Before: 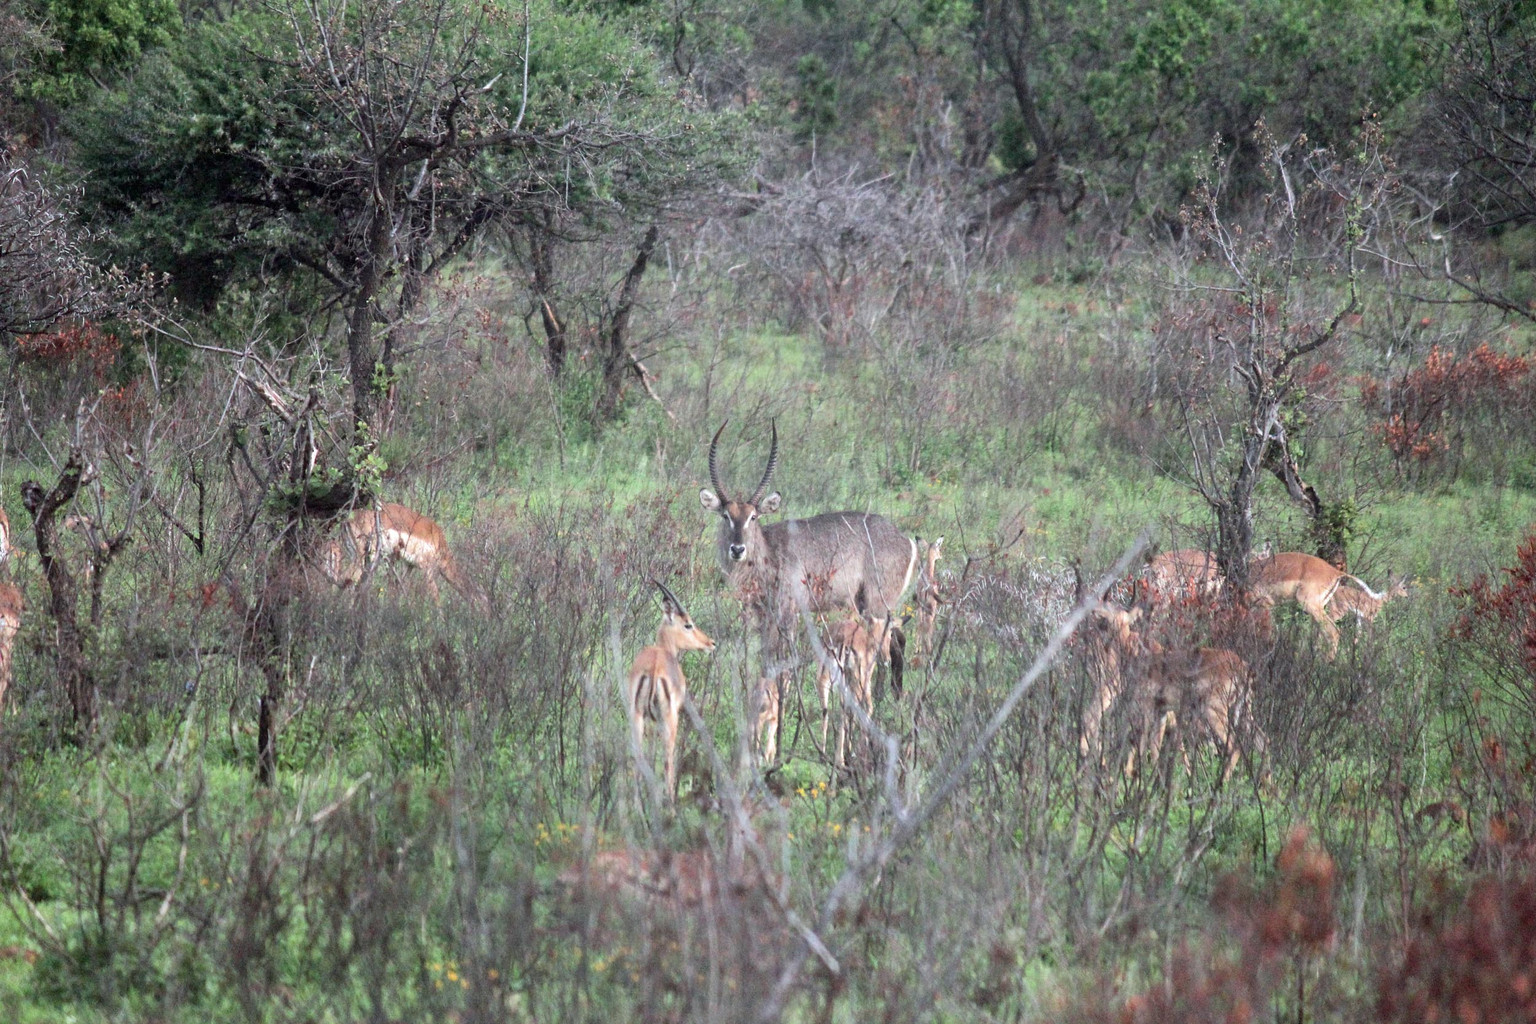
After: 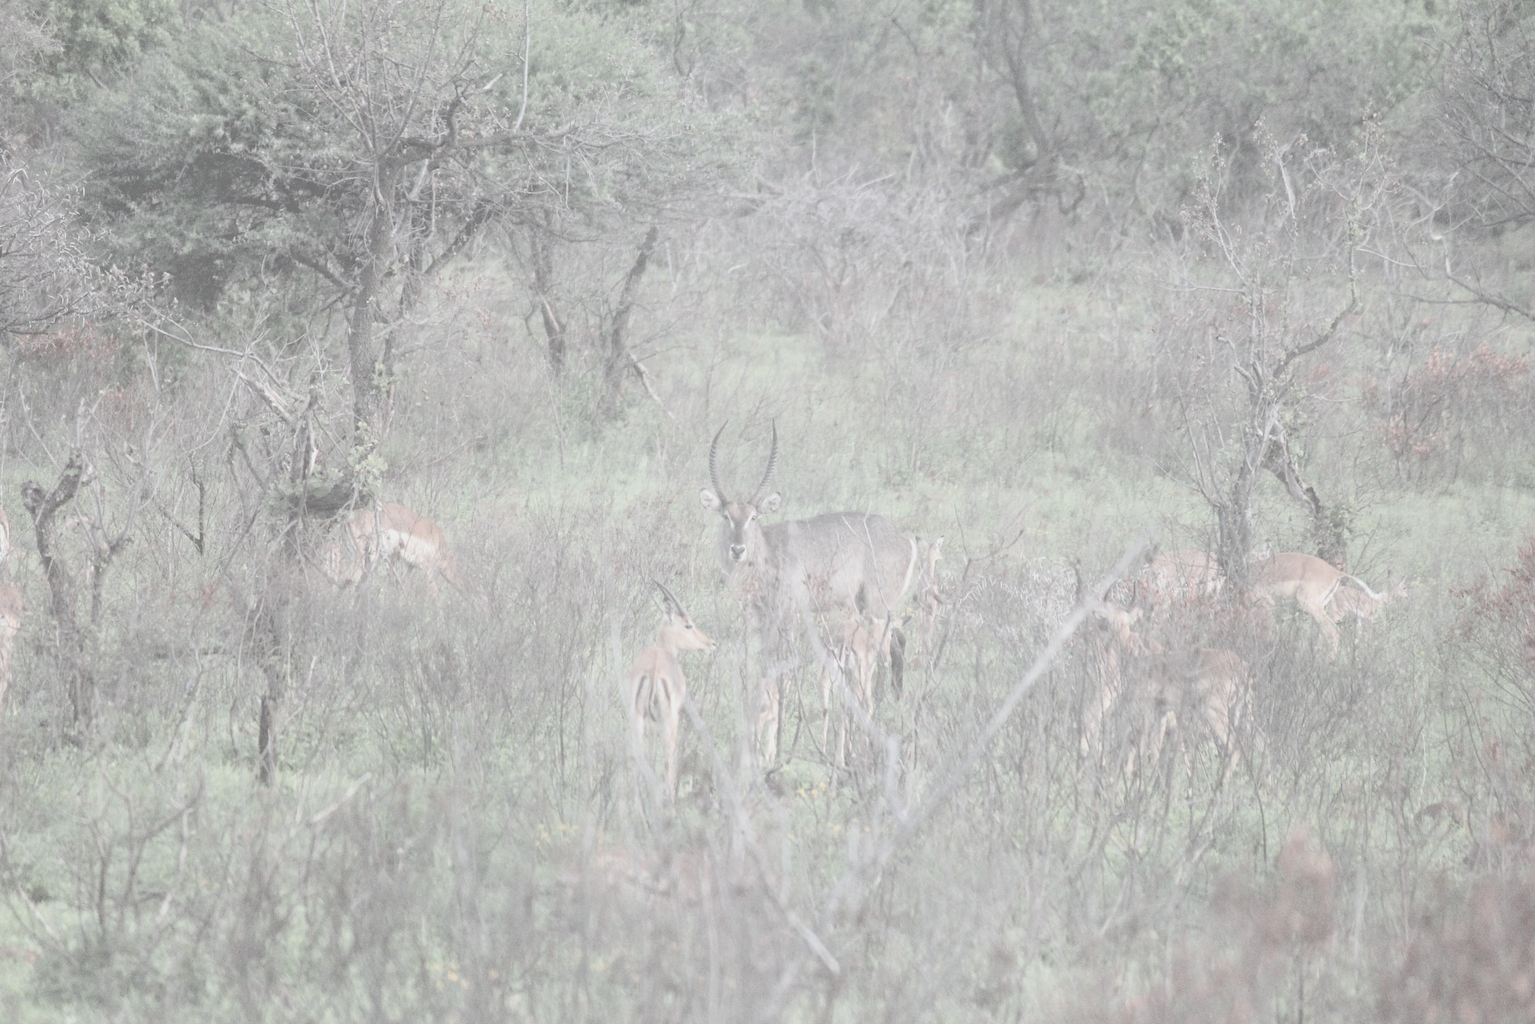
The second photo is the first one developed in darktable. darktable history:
tone equalizer: on, module defaults
contrast brightness saturation: contrast -0.312, brightness 0.75, saturation -0.767
